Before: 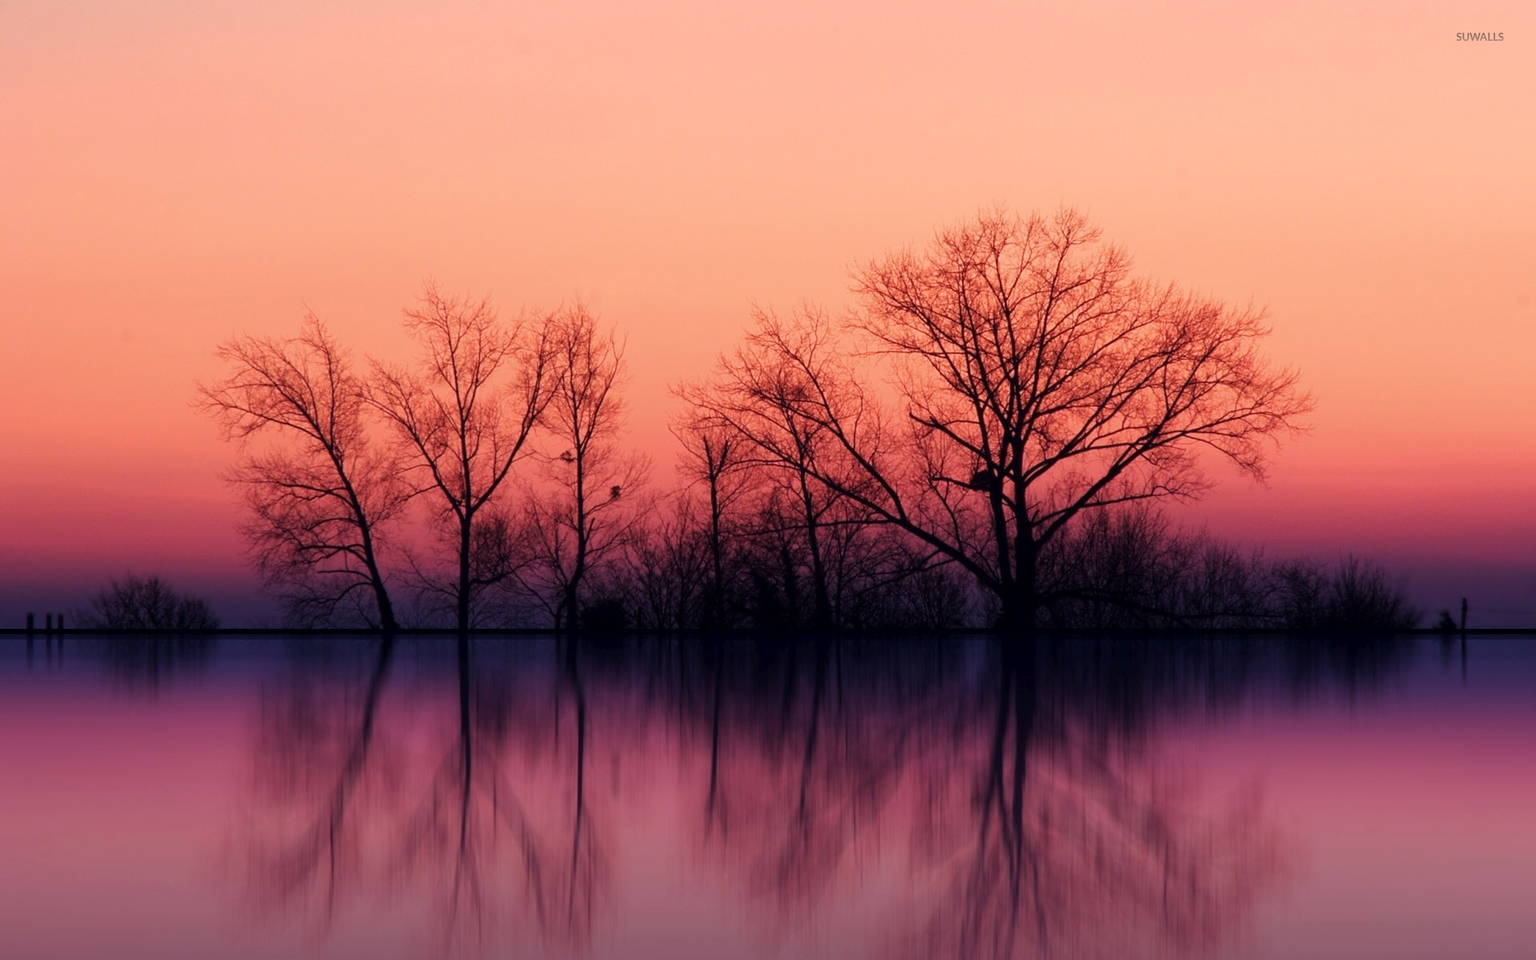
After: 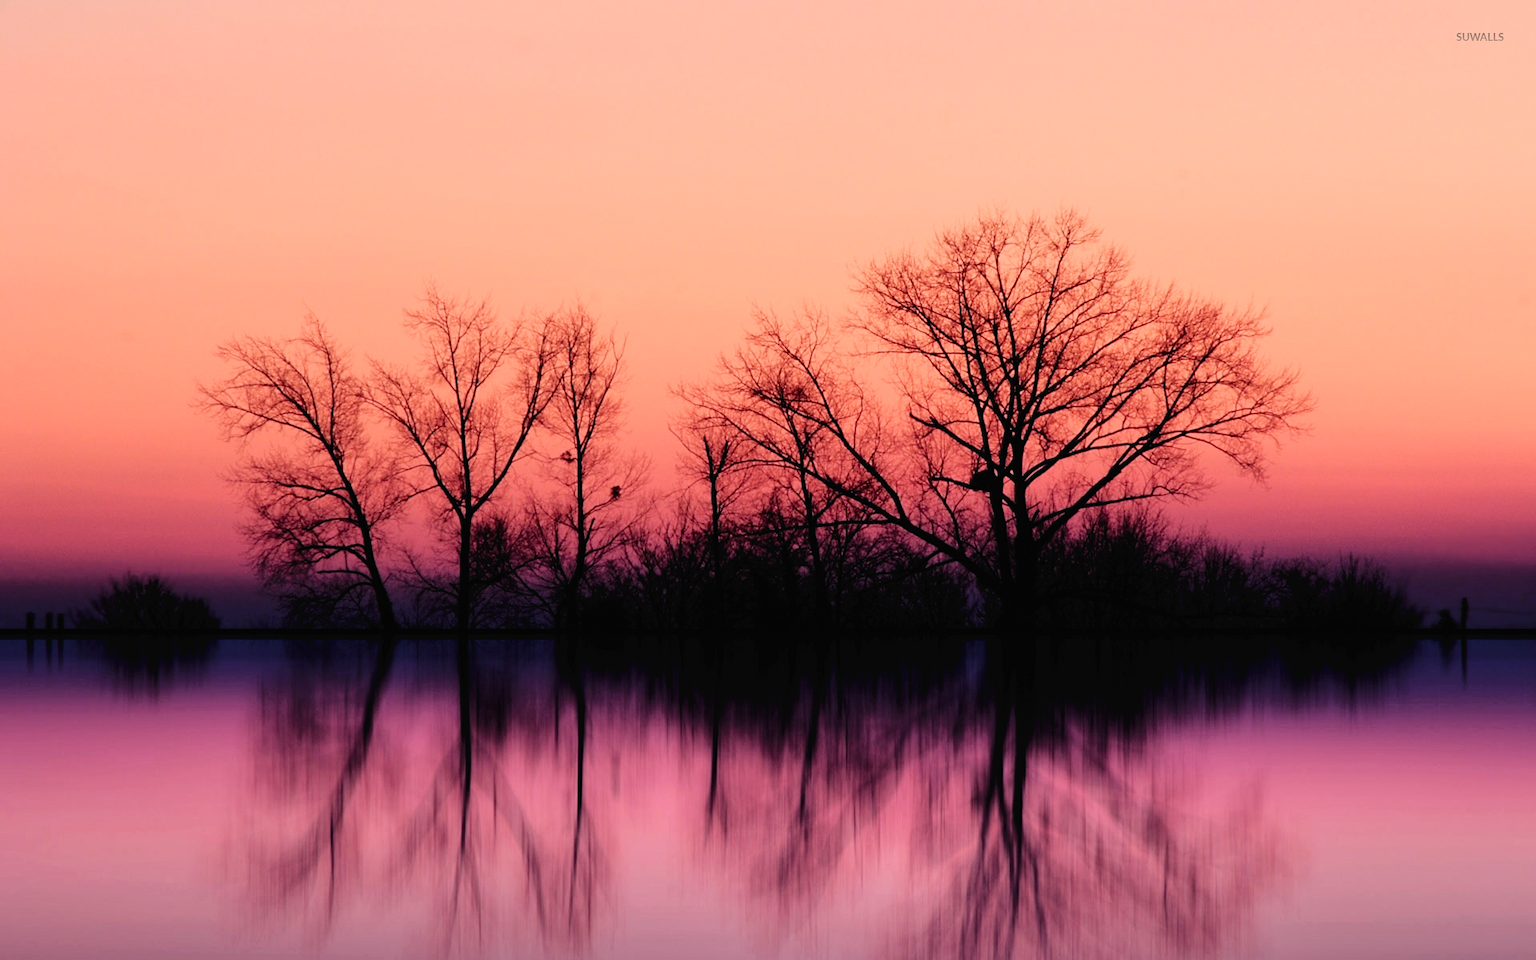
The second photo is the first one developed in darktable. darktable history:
tone equalizer: -7 EV 0.165 EV, -6 EV 0.601 EV, -5 EV 1.19 EV, -4 EV 1.36 EV, -3 EV 1.18 EV, -2 EV 0.6 EV, -1 EV 0.164 EV, smoothing diameter 24.97%, edges refinement/feathering 12.19, preserve details guided filter
tone curve: curves: ch0 [(0, 0) (0.003, 0.02) (0.011, 0.021) (0.025, 0.022) (0.044, 0.023) (0.069, 0.026) (0.1, 0.04) (0.136, 0.06) (0.177, 0.092) (0.224, 0.127) (0.277, 0.176) (0.335, 0.258) (0.399, 0.349) (0.468, 0.444) (0.543, 0.546) (0.623, 0.649) (0.709, 0.754) (0.801, 0.842) (0.898, 0.922) (1, 1)], color space Lab, independent channels, preserve colors none
filmic rgb: black relative exposure -5.12 EV, white relative exposure 3.99 EV, hardness 2.89, contrast 1.299, highlights saturation mix -31.27%, color science v6 (2022)
